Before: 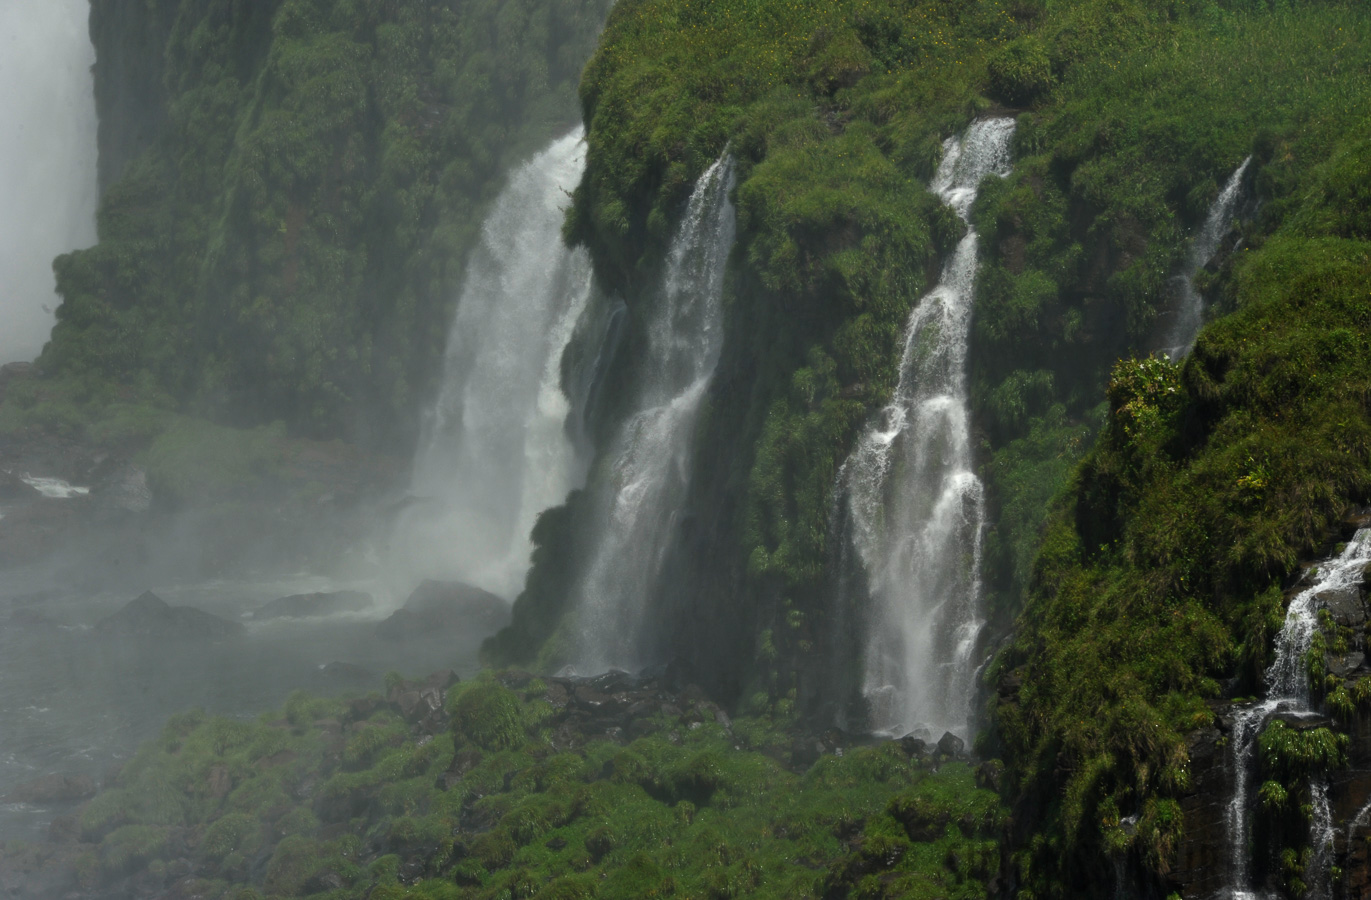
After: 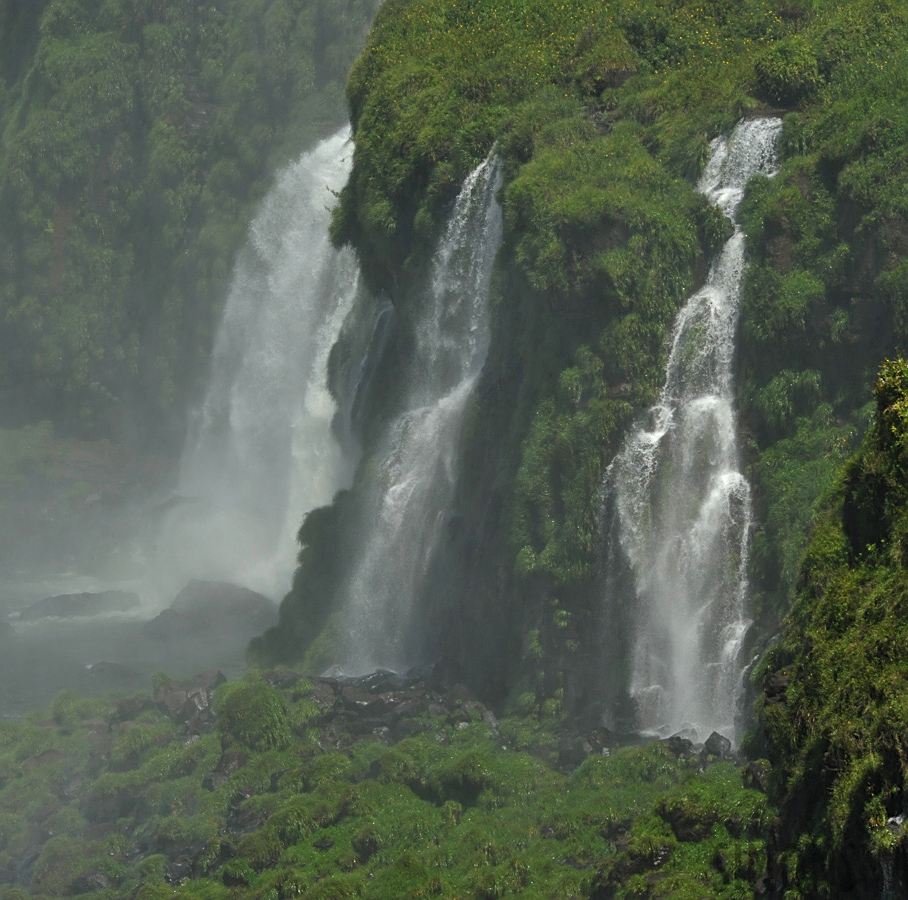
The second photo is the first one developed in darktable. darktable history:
shadows and highlights: shadows 37.17, highlights -27.82, soften with gaussian
crop: left 17.015%, right 16.694%
sharpen: on, module defaults
contrast brightness saturation: contrast 0.032, brightness 0.058, saturation 0.126
